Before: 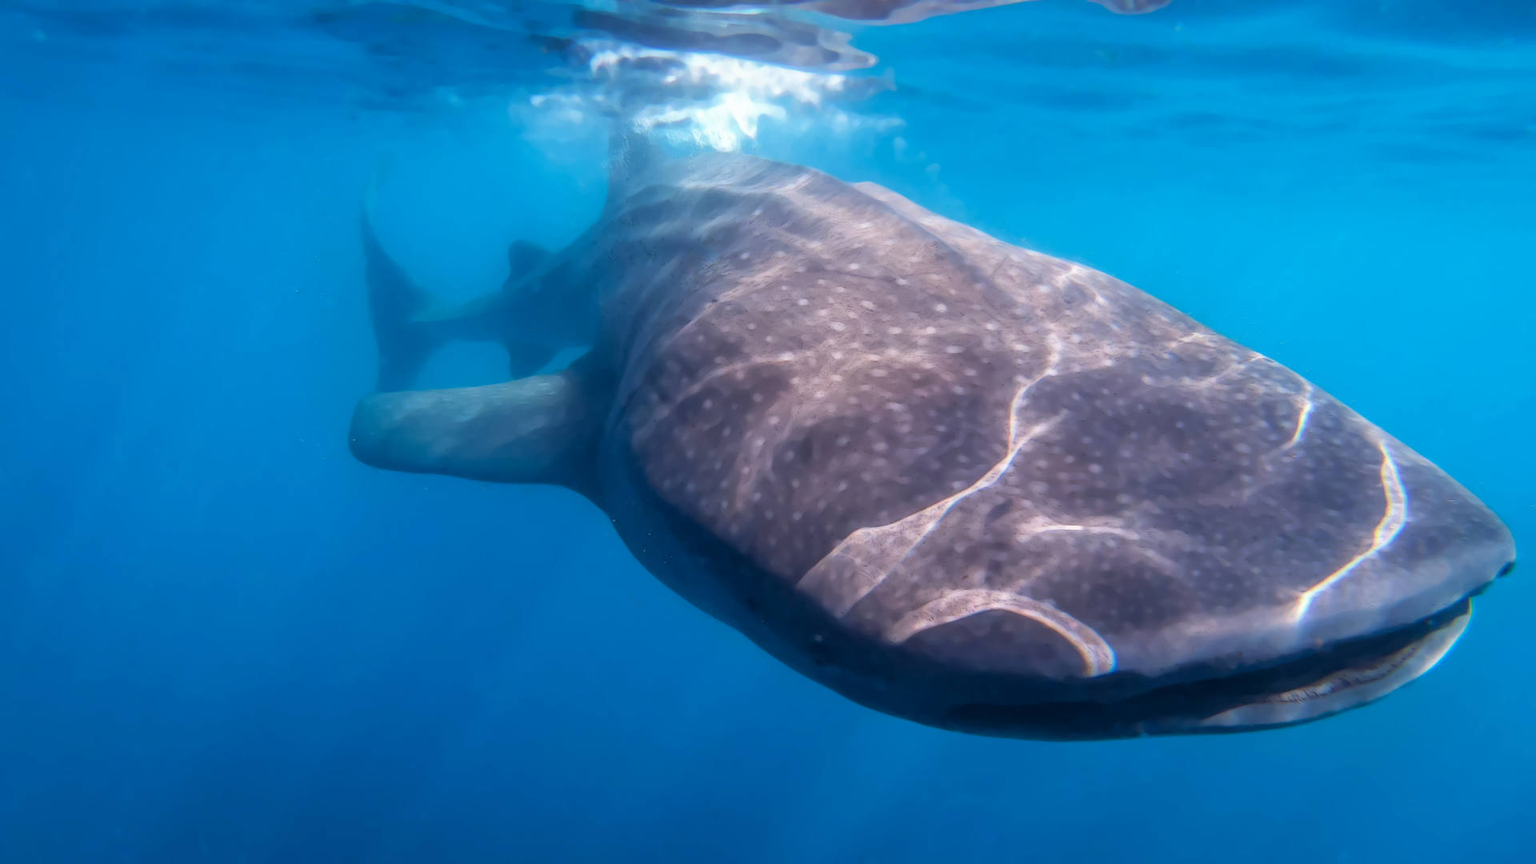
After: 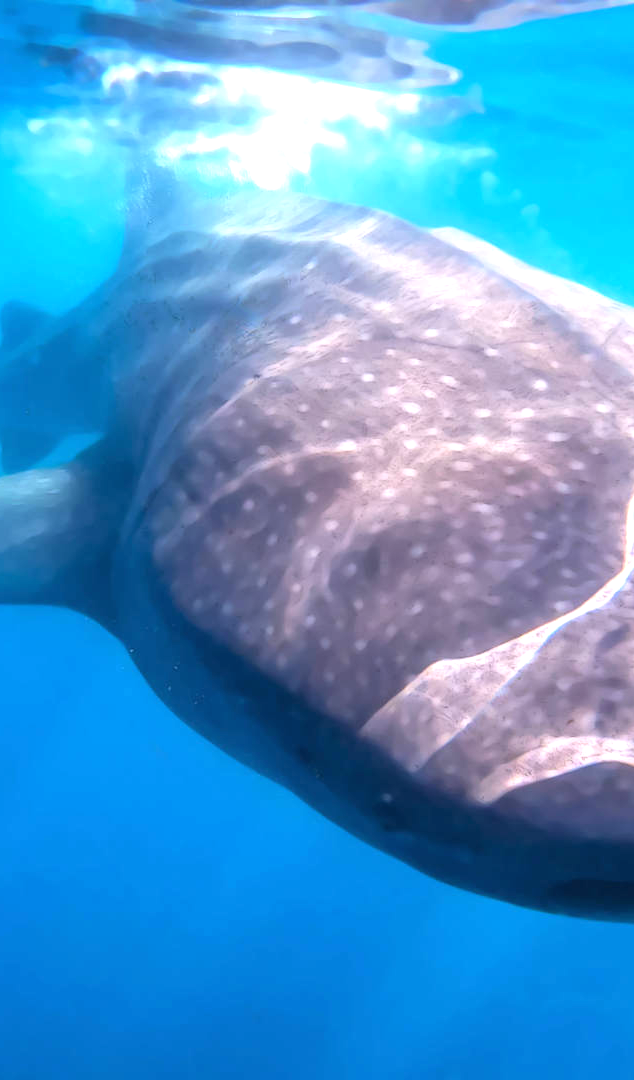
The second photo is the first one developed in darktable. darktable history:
exposure: black level correction 0, exposure 1 EV, compensate highlight preservation false
crop: left 33.163%, right 33.765%
